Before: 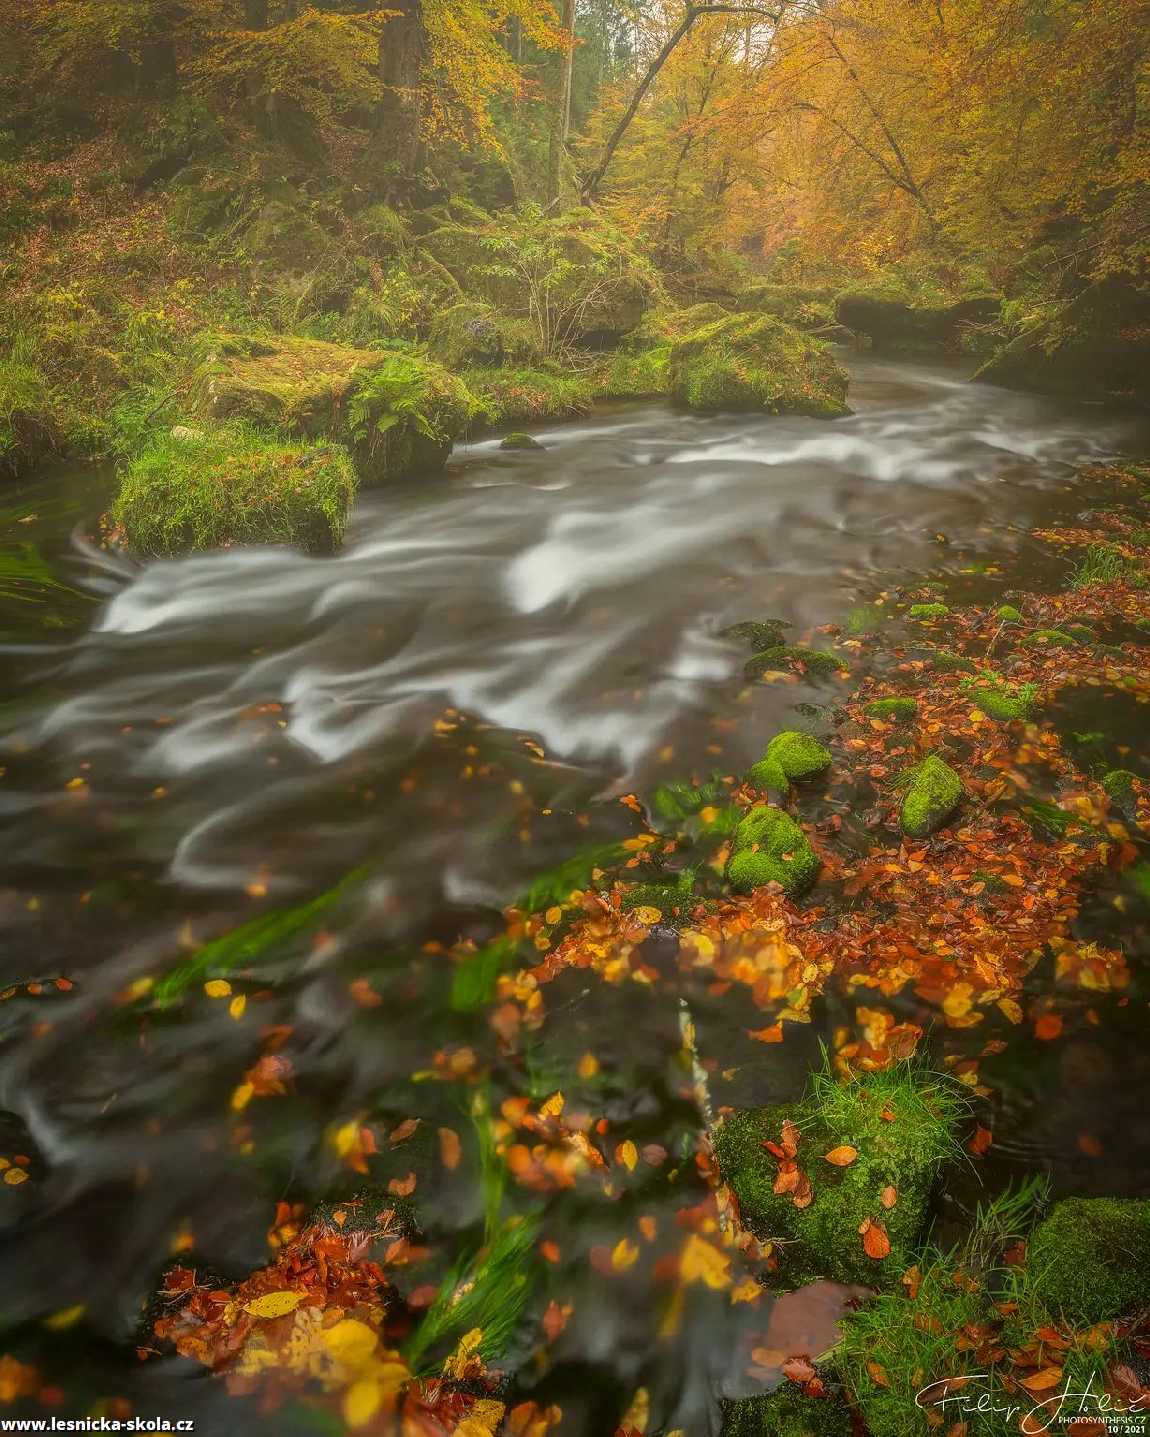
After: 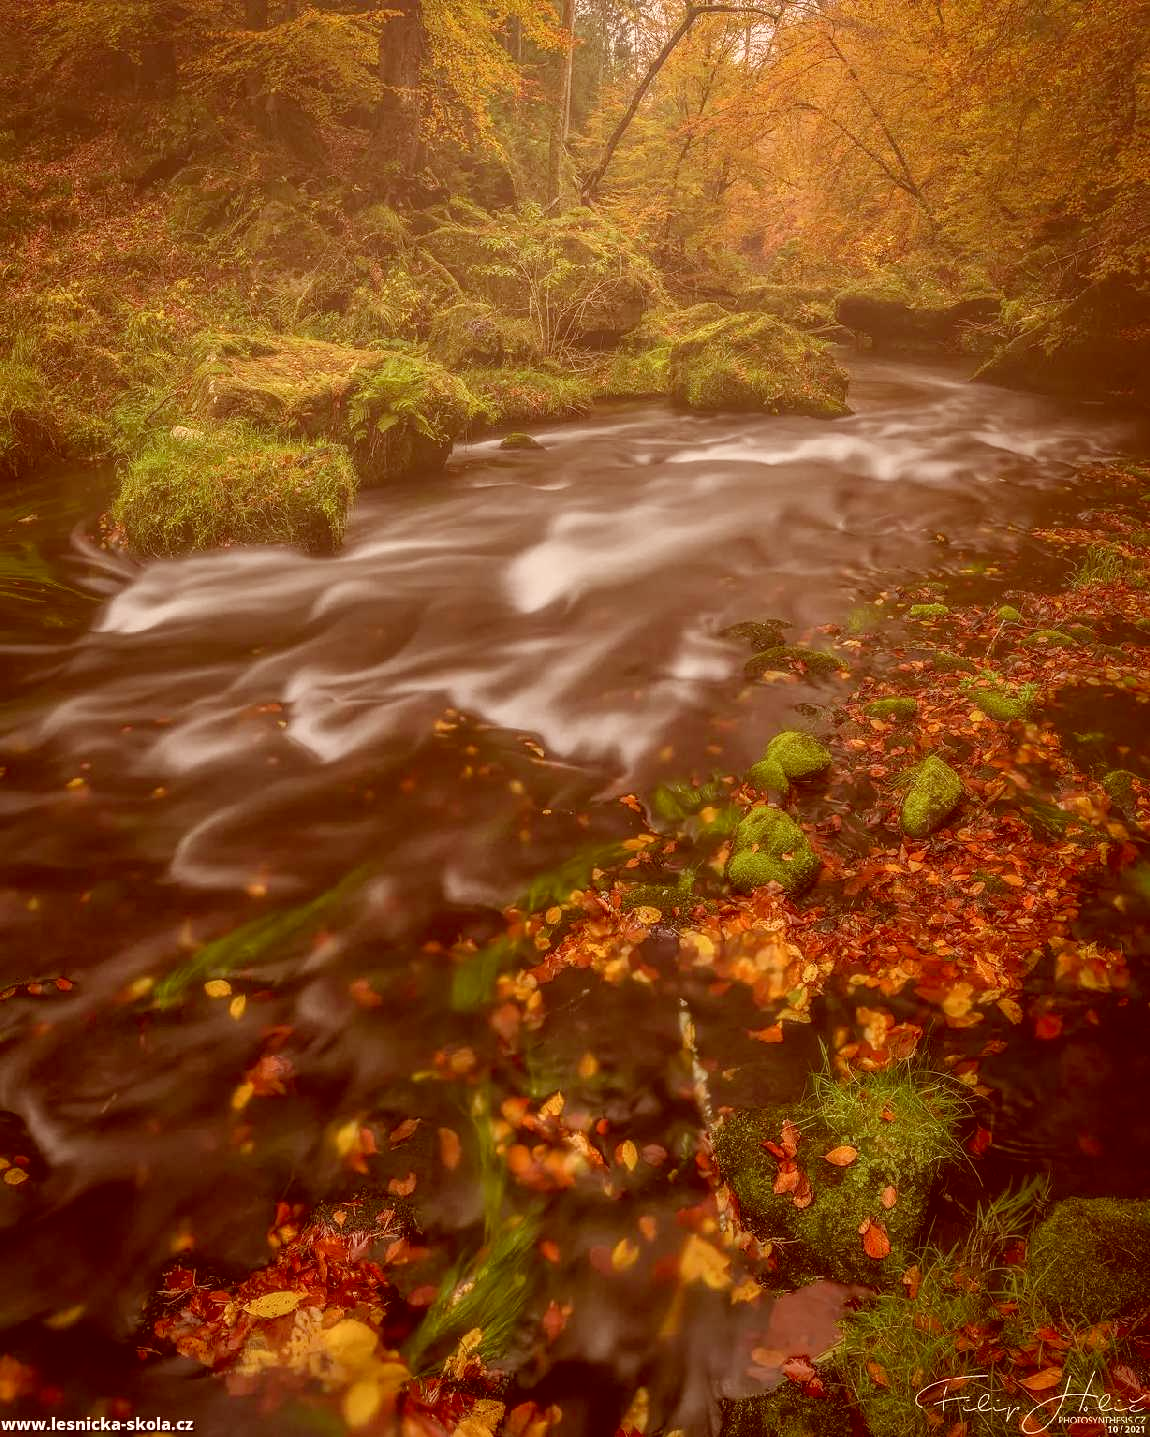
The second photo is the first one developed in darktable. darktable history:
color correction: highlights a* 9.03, highlights b* 8.74, shadows a* 39.59, shadows b* 39.56, saturation 0.769
